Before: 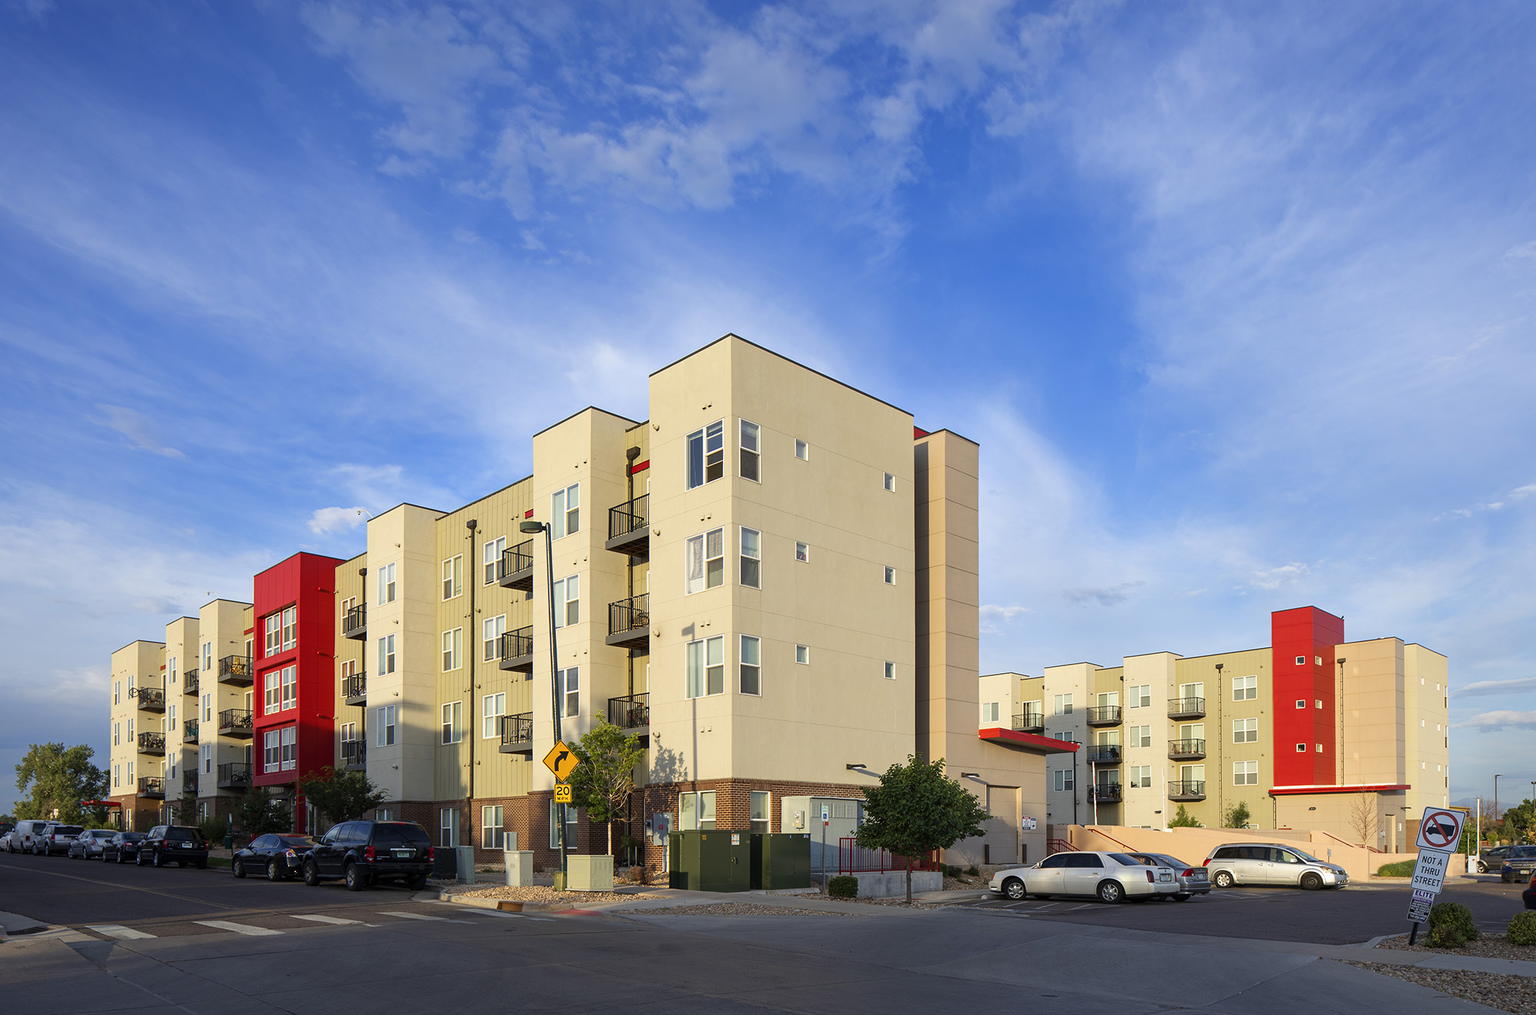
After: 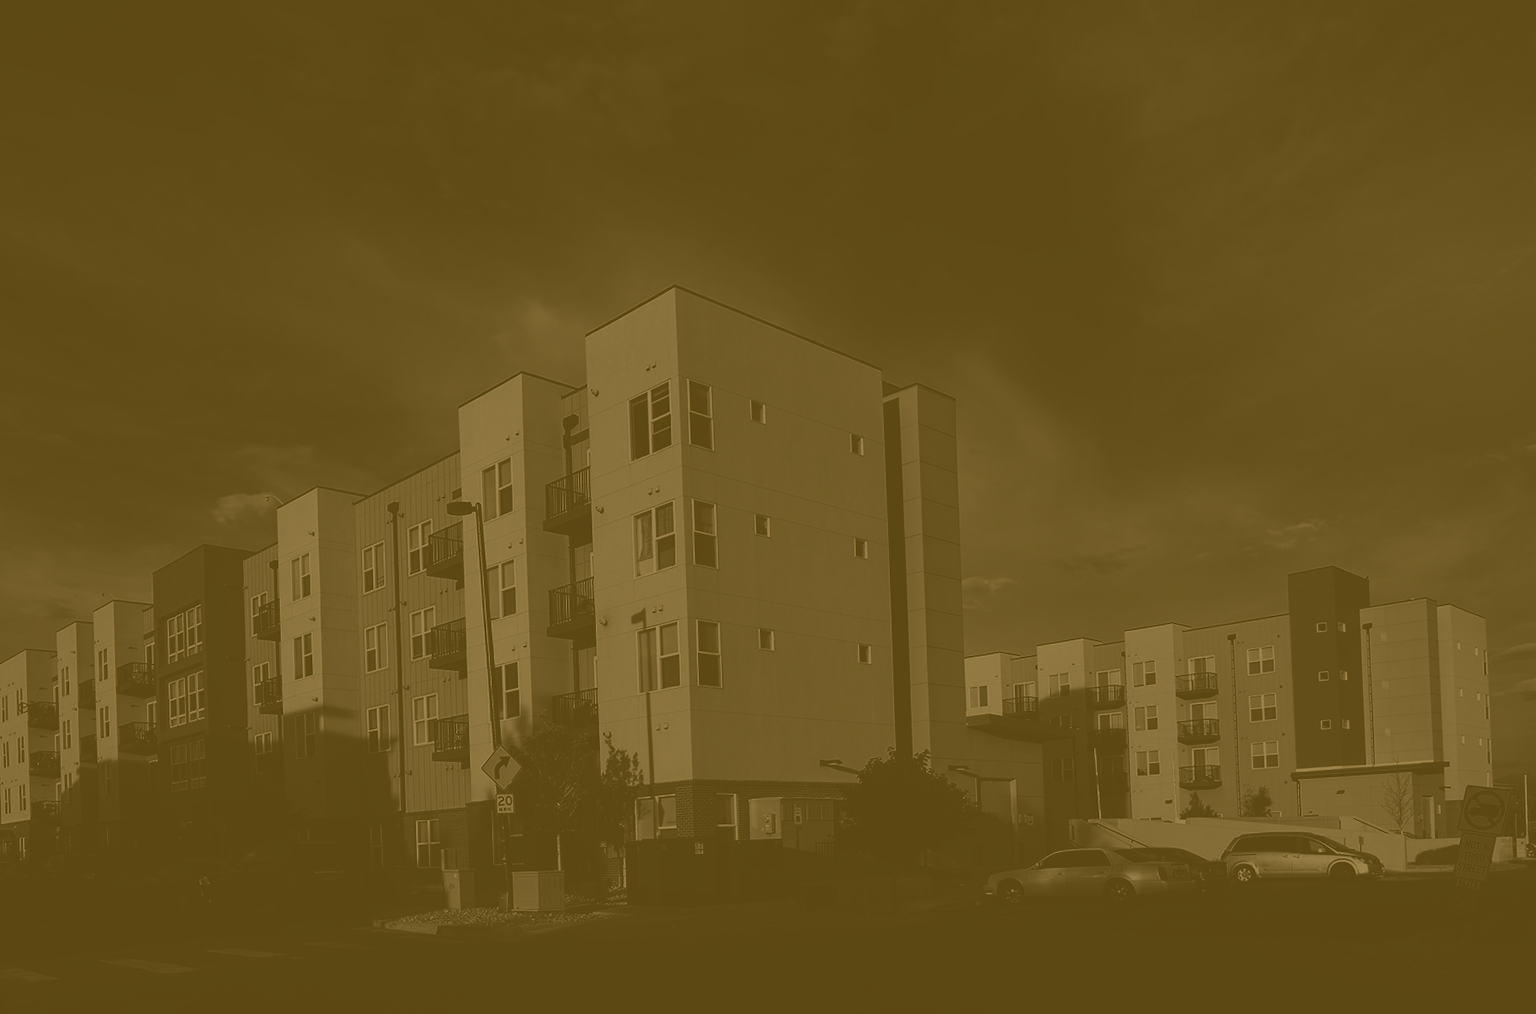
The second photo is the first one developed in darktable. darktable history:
tone curve: curves: ch0 [(0, 0.012) (0.036, 0.035) (0.274, 0.288) (0.504, 0.536) (0.844, 0.84) (1, 0.983)]; ch1 [(0, 0) (0.389, 0.403) (0.462, 0.486) (0.499, 0.498) (0.511, 0.502) (0.536, 0.547) (0.567, 0.588) (0.626, 0.645) (0.749, 0.781) (1, 1)]; ch2 [(0, 0) (0.457, 0.486) (0.5, 0.5) (0.56, 0.551) (0.615, 0.607) (0.704, 0.732) (1, 1)], color space Lab, independent channels, preserve colors none
crop and rotate: angle 1.96°, left 5.673%, top 5.673%
contrast brightness saturation: brightness -1, saturation 1
color zones: curves: ch0 [(0.018, 0.548) (0.197, 0.654) (0.425, 0.447) (0.605, 0.658) (0.732, 0.579)]; ch1 [(0.105, 0.531) (0.224, 0.531) (0.386, 0.39) (0.618, 0.456) (0.732, 0.456) (0.956, 0.421)]; ch2 [(0.039, 0.583) (0.215, 0.465) (0.399, 0.544) (0.465, 0.548) (0.614, 0.447) (0.724, 0.43) (0.882, 0.623) (0.956, 0.632)]
white balance: red 1.123, blue 0.83
exposure: exposure -2.002 EV, compensate highlight preservation false
colorize: hue 36°, source mix 100%
